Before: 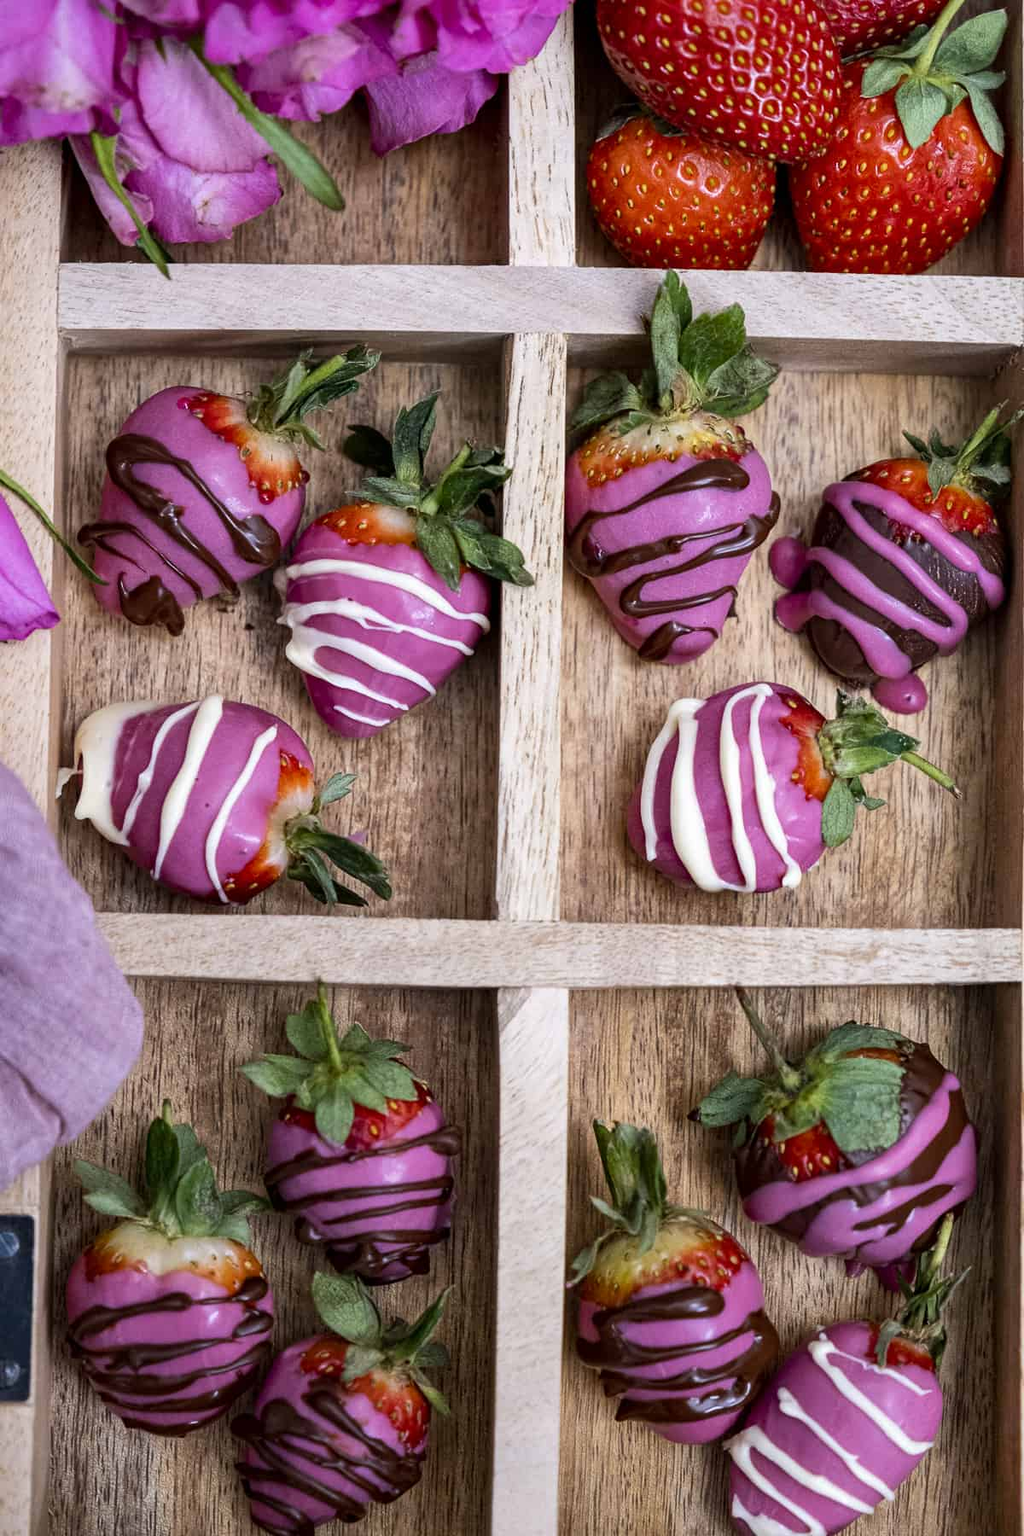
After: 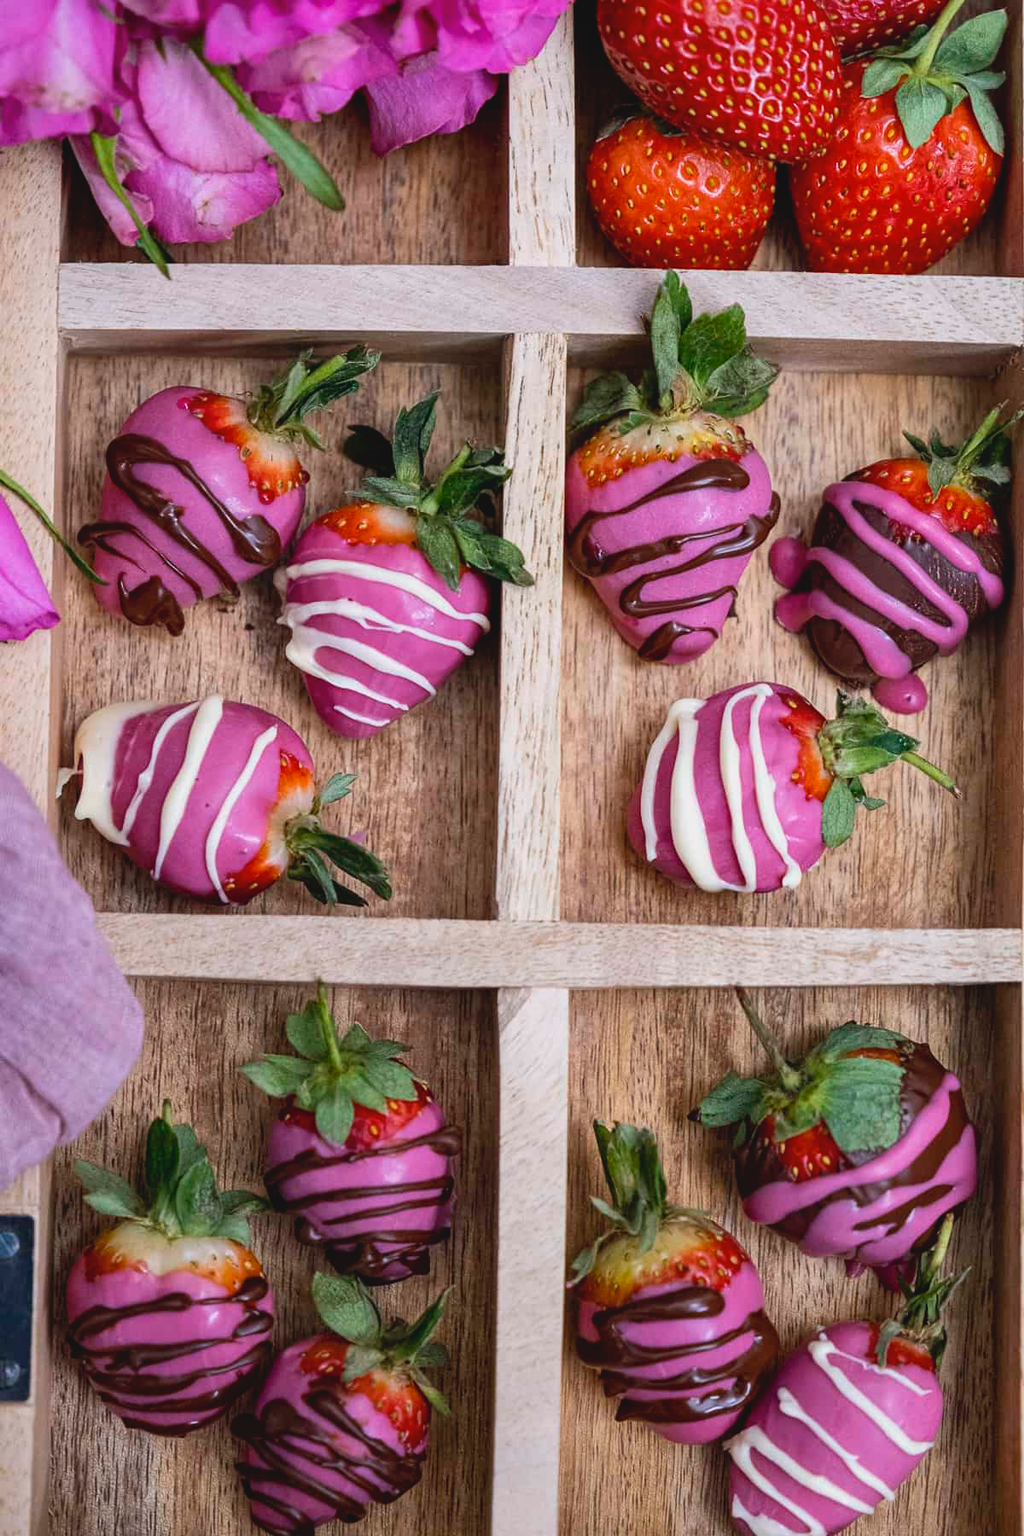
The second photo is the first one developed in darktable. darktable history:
contrast brightness saturation: contrast -0.11
